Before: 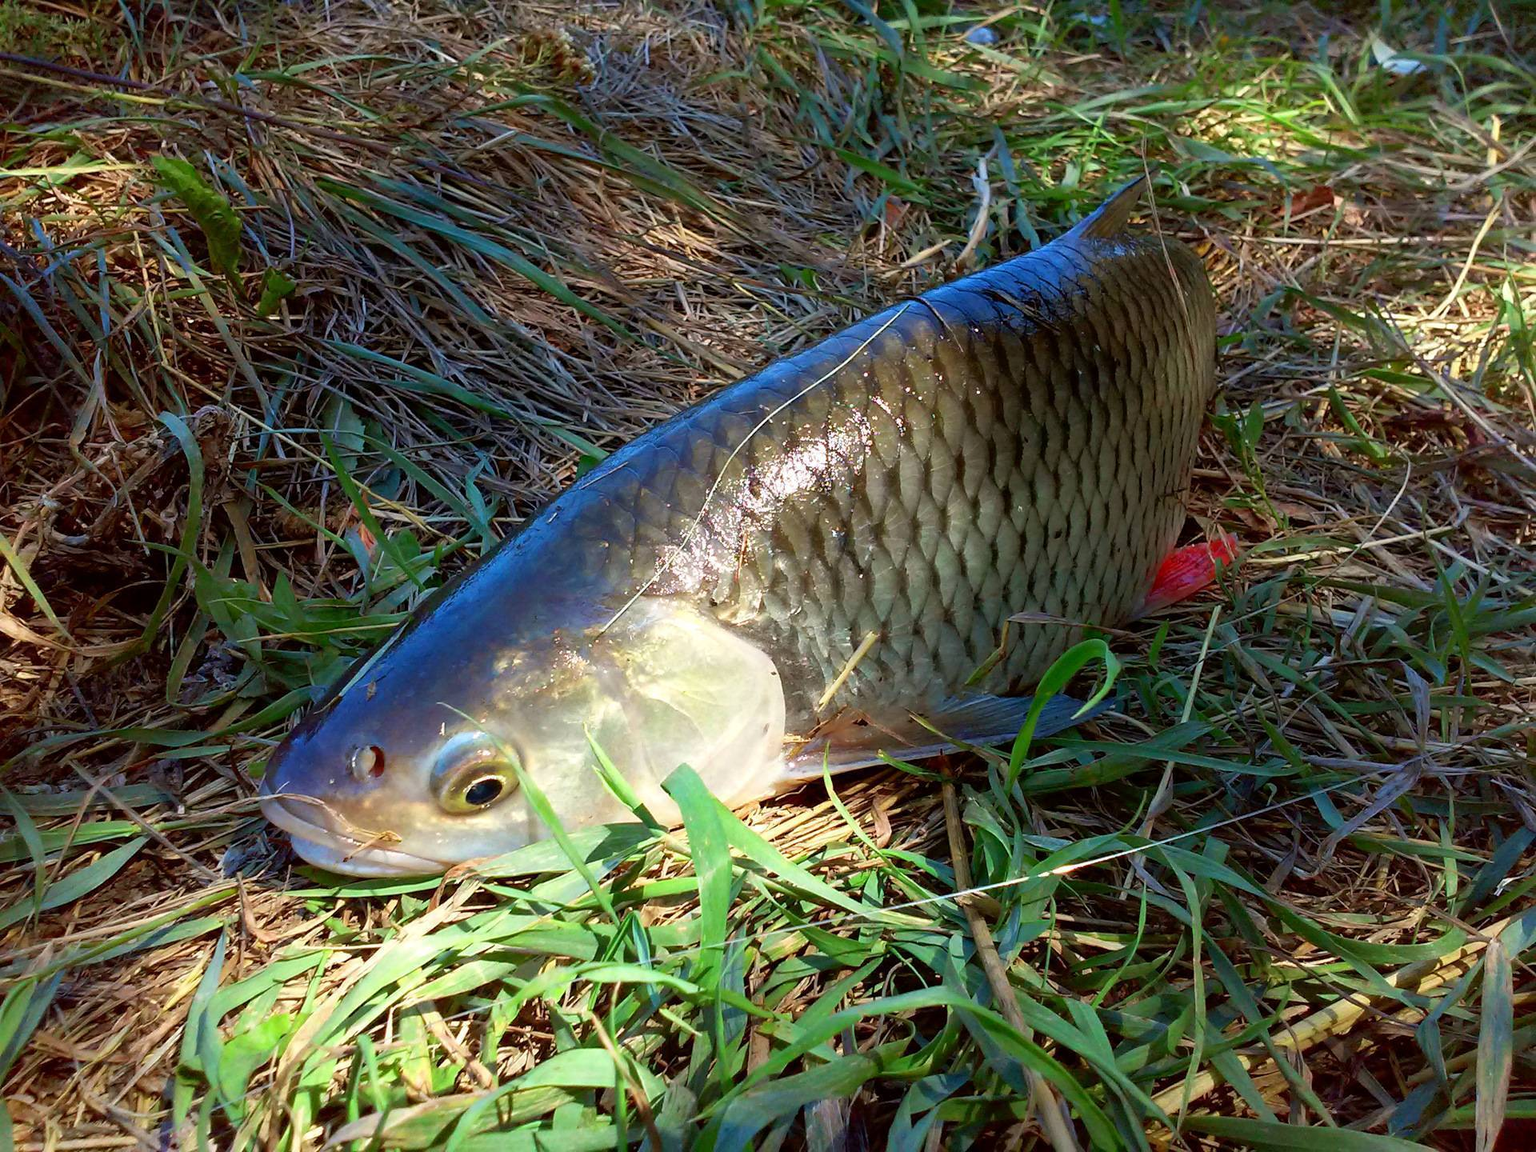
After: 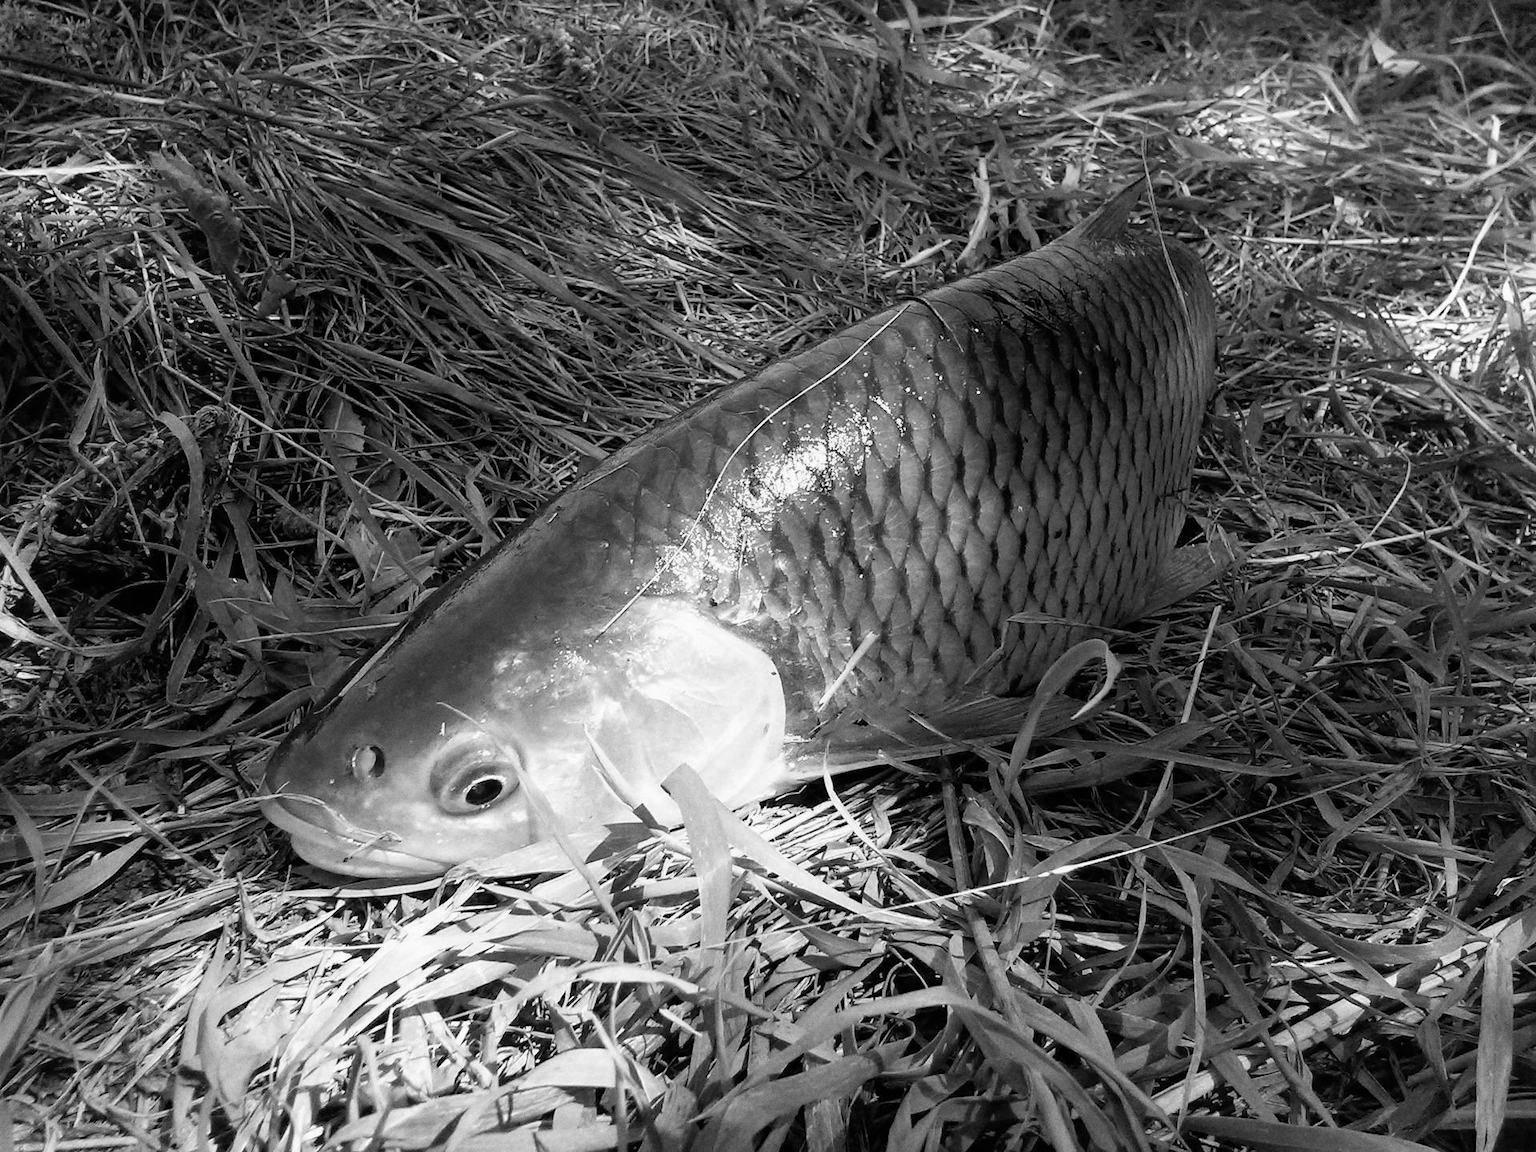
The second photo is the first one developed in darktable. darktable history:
grain: coarseness 7.08 ISO, strength 21.67%, mid-tones bias 59.58%
monochrome: a 32, b 64, size 2.3
tone curve: curves: ch0 [(0, 0) (0.004, 0.002) (0.02, 0.013) (0.218, 0.218) (0.664, 0.718) (0.832, 0.873) (1, 1)], preserve colors none
